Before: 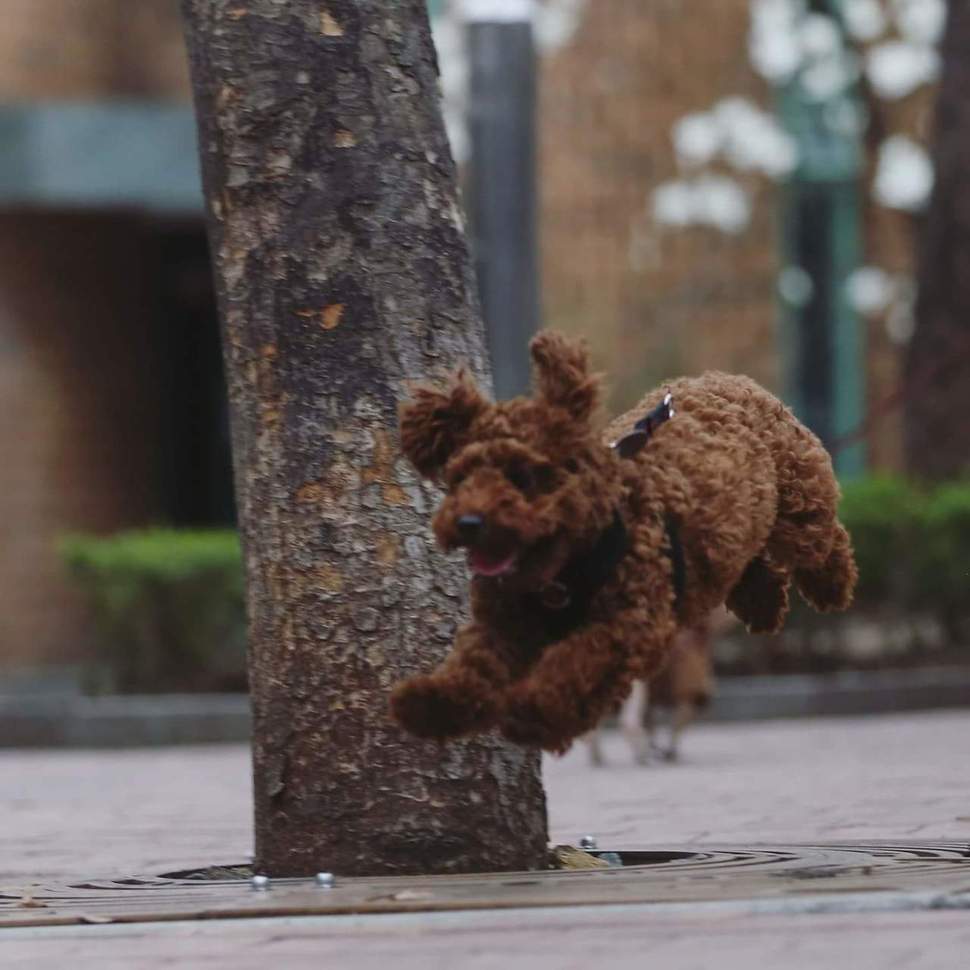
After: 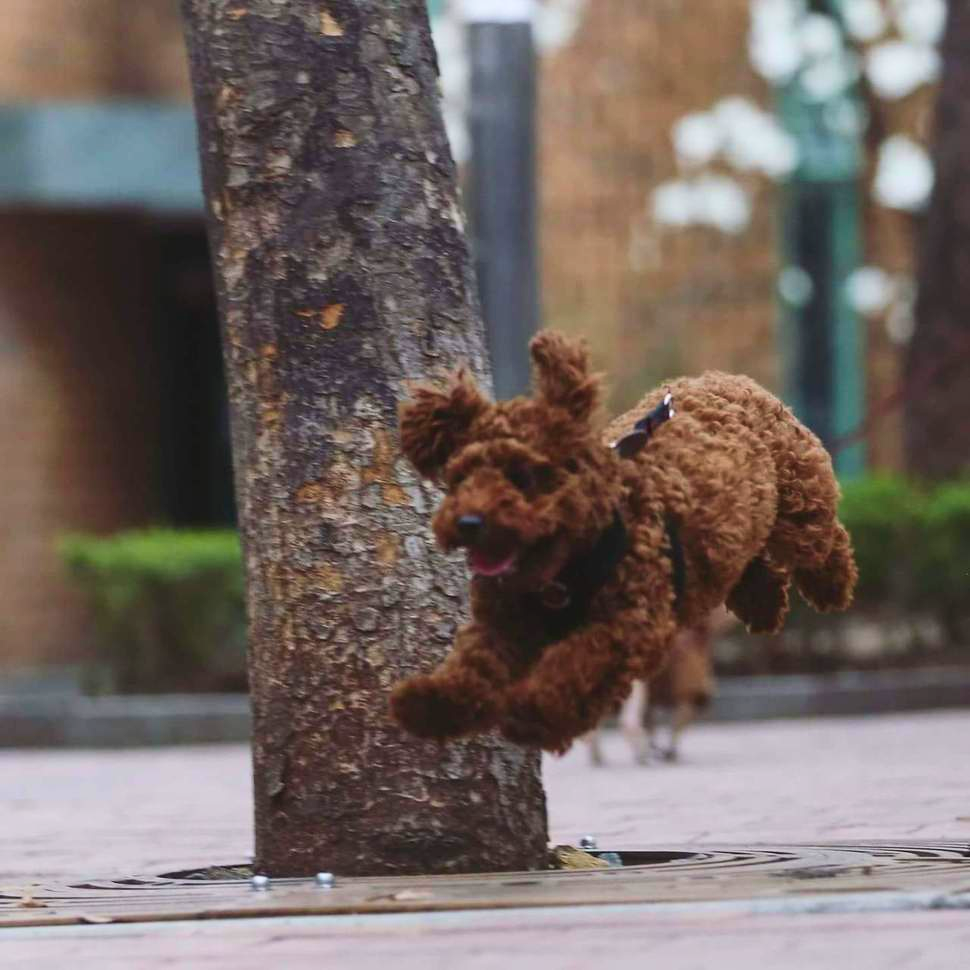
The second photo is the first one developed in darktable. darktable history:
velvia: strength 14.37%
contrast brightness saturation: contrast 0.201, brightness 0.157, saturation 0.217
